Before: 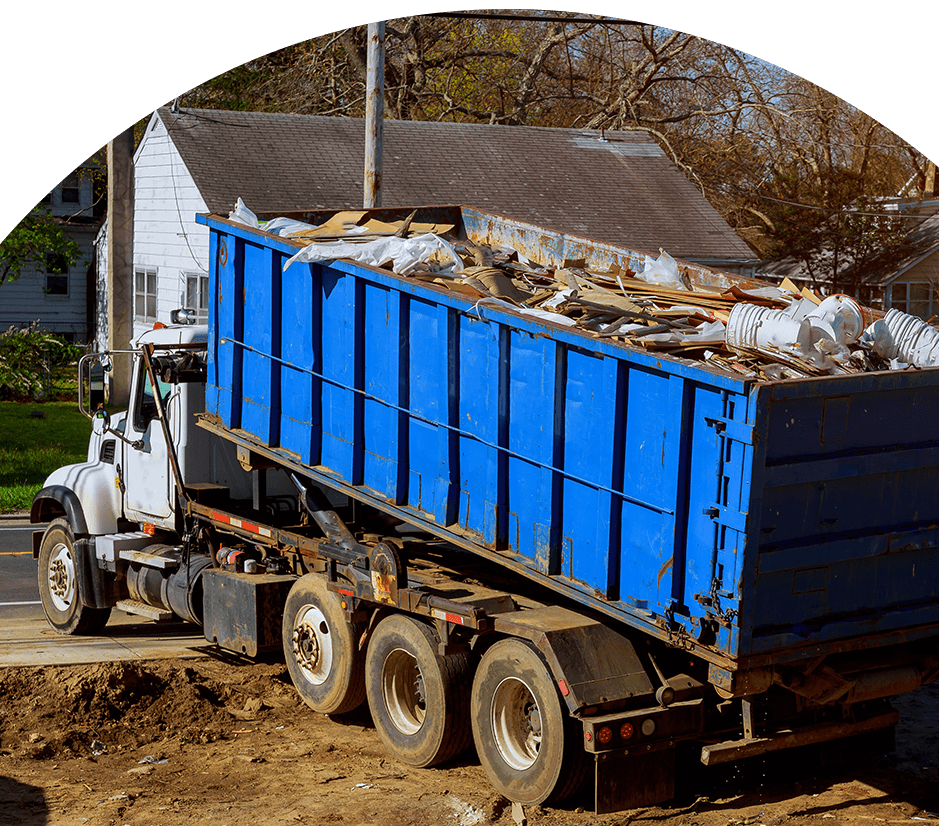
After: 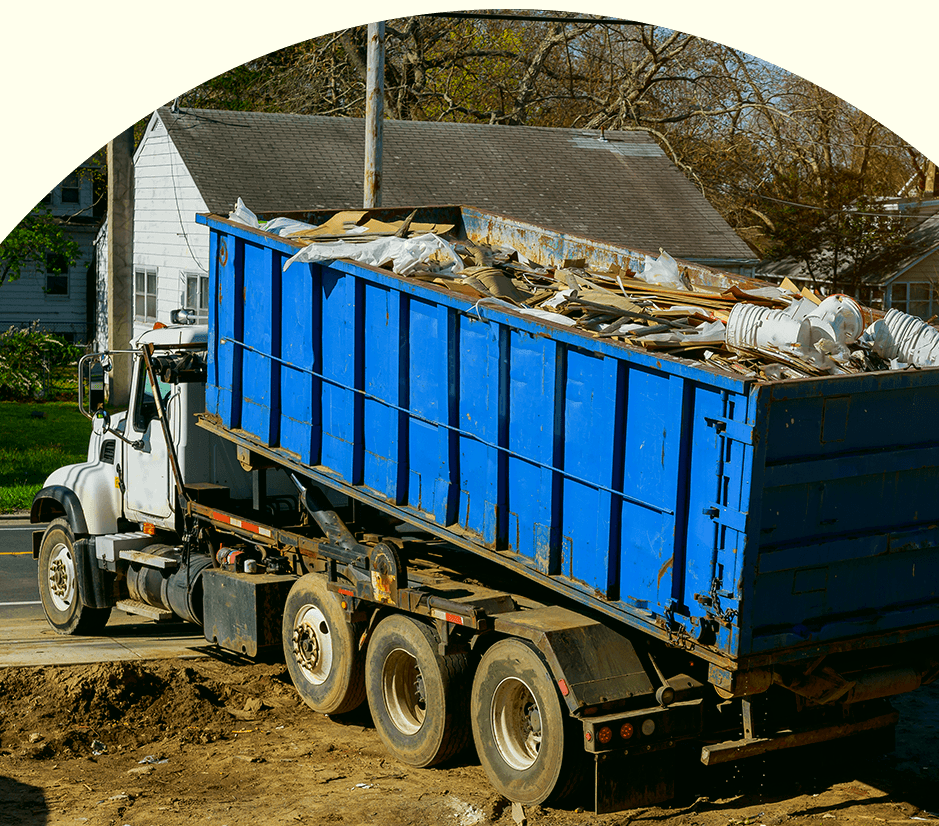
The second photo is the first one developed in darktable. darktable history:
color correction: highlights a* -0.394, highlights b* 9.13, shadows a* -9.43, shadows b* 1.25
